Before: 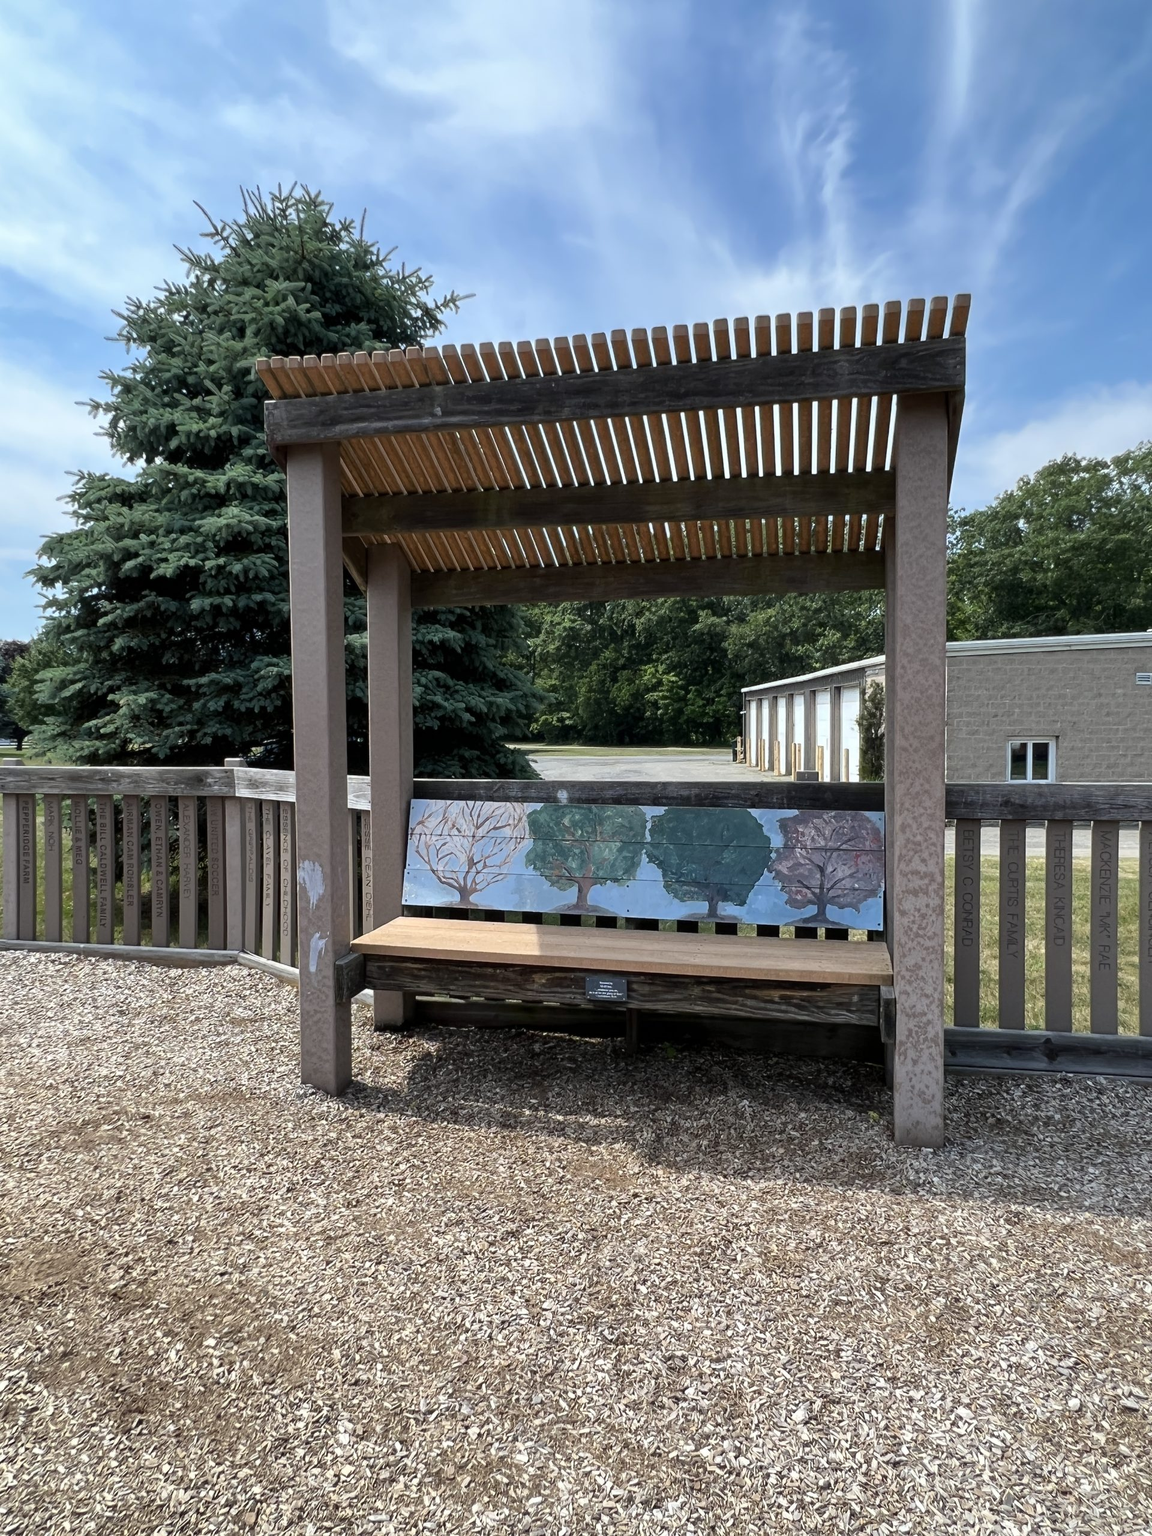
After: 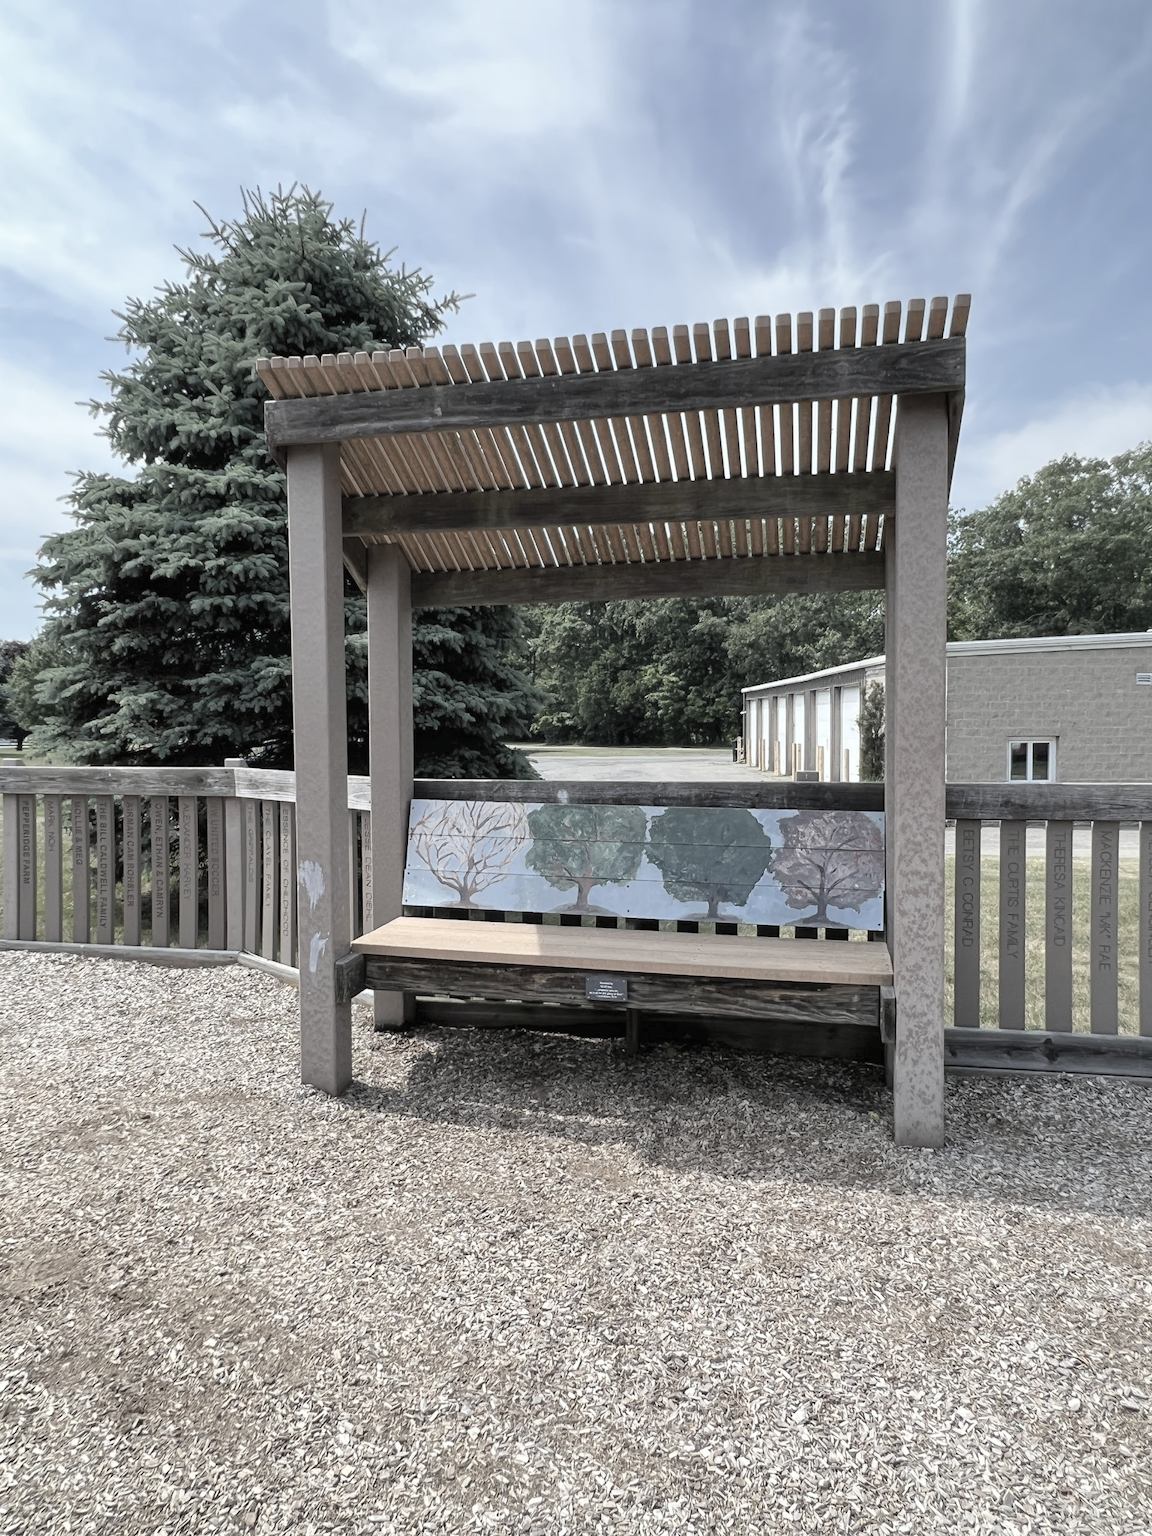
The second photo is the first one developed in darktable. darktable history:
exposure: black level correction 0, compensate exposure bias true, compensate highlight preservation false
contrast brightness saturation: brightness 0.18, saturation -0.5
